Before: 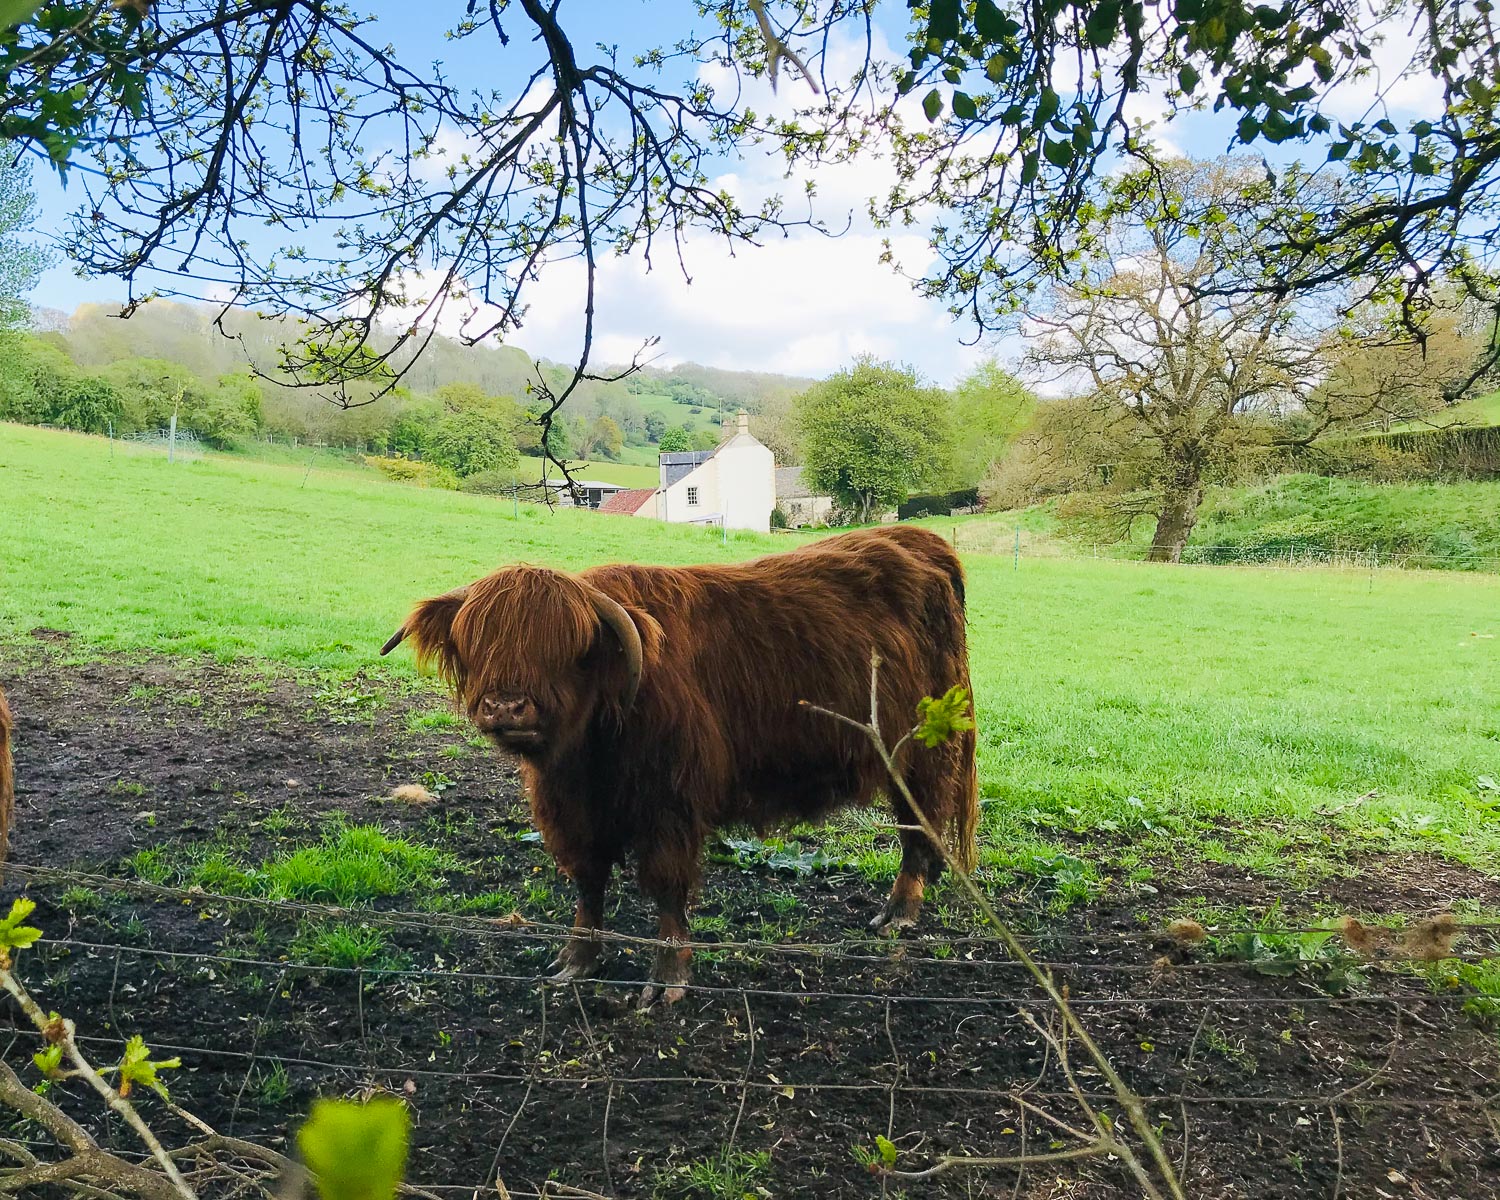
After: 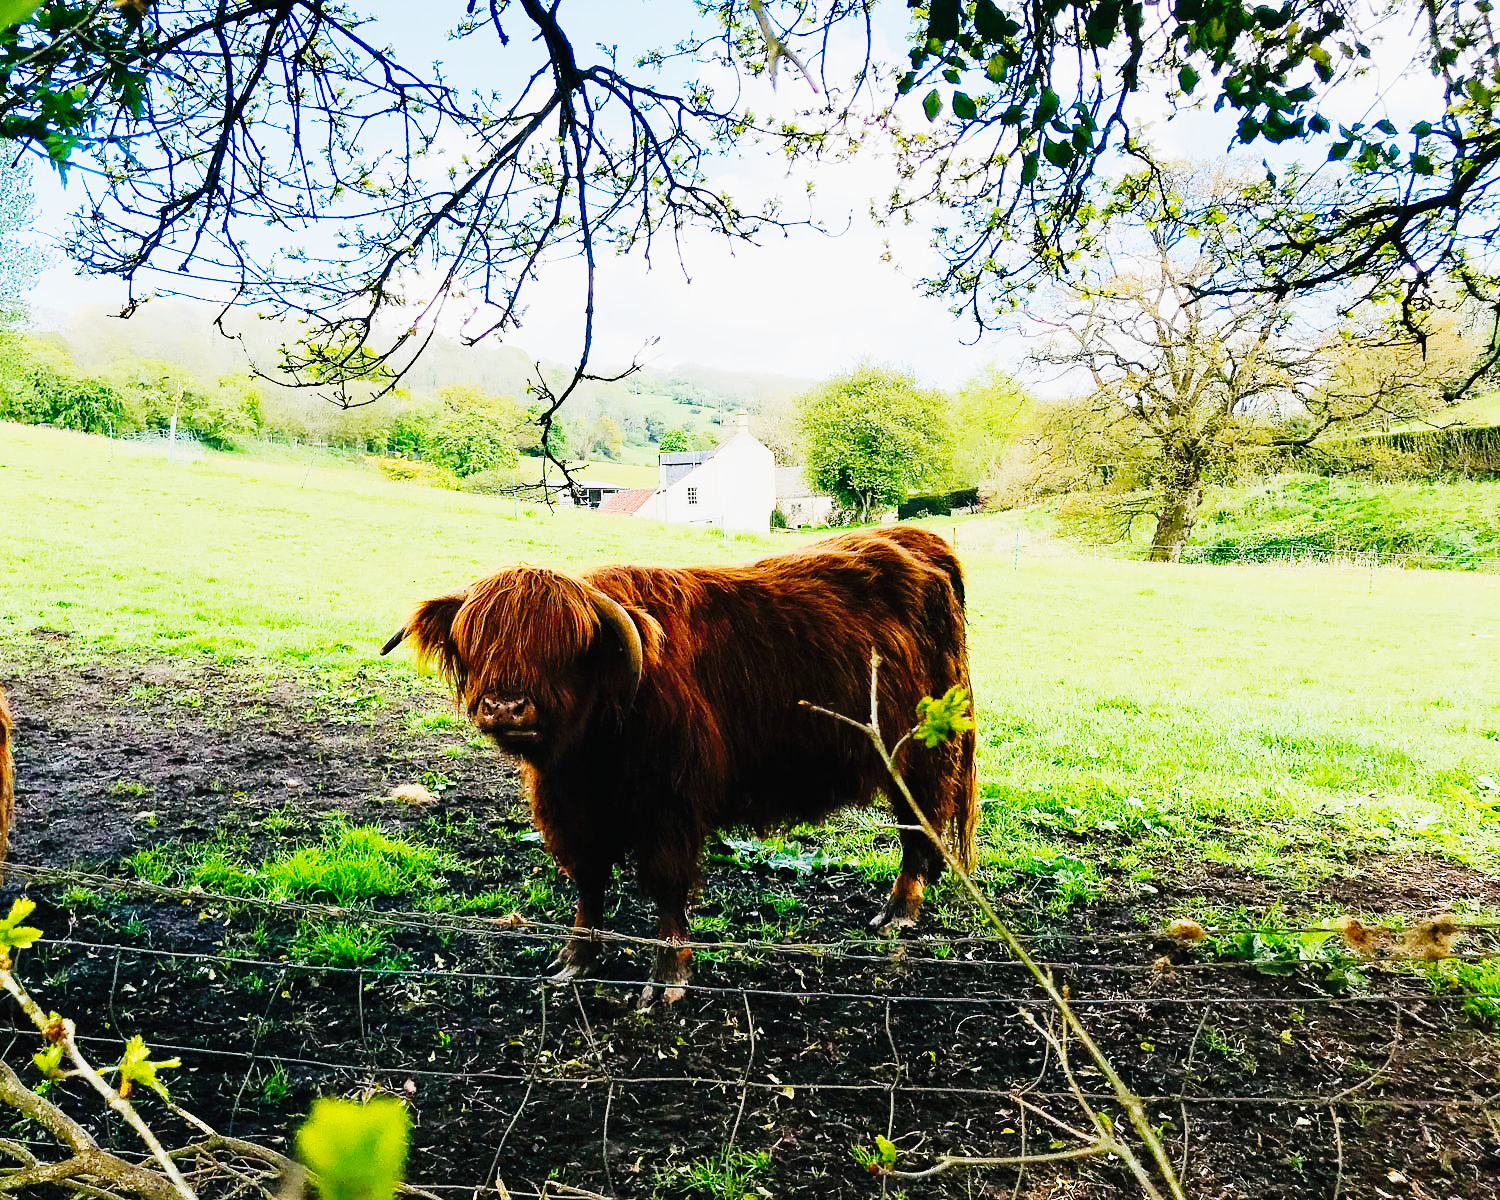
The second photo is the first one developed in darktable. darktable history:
base curve: curves: ch0 [(0, 0) (0.036, 0.025) (0.121, 0.166) (0.206, 0.329) (0.605, 0.79) (1, 1)], preserve colors none
tone curve: curves: ch0 [(0, 0.011) (0.053, 0.026) (0.174, 0.115) (0.398, 0.444) (0.673, 0.775) (0.829, 0.906) (0.991, 0.981)]; ch1 [(0, 0) (0.276, 0.206) (0.409, 0.383) (0.473, 0.458) (0.492, 0.501) (0.512, 0.513) (0.54, 0.543) (0.585, 0.617) (0.659, 0.686) (0.78, 0.8) (1, 1)]; ch2 [(0, 0) (0.438, 0.449) (0.473, 0.469) (0.503, 0.5) (0.523, 0.534) (0.562, 0.594) (0.612, 0.635) (0.695, 0.713) (1, 1)], preserve colors none
